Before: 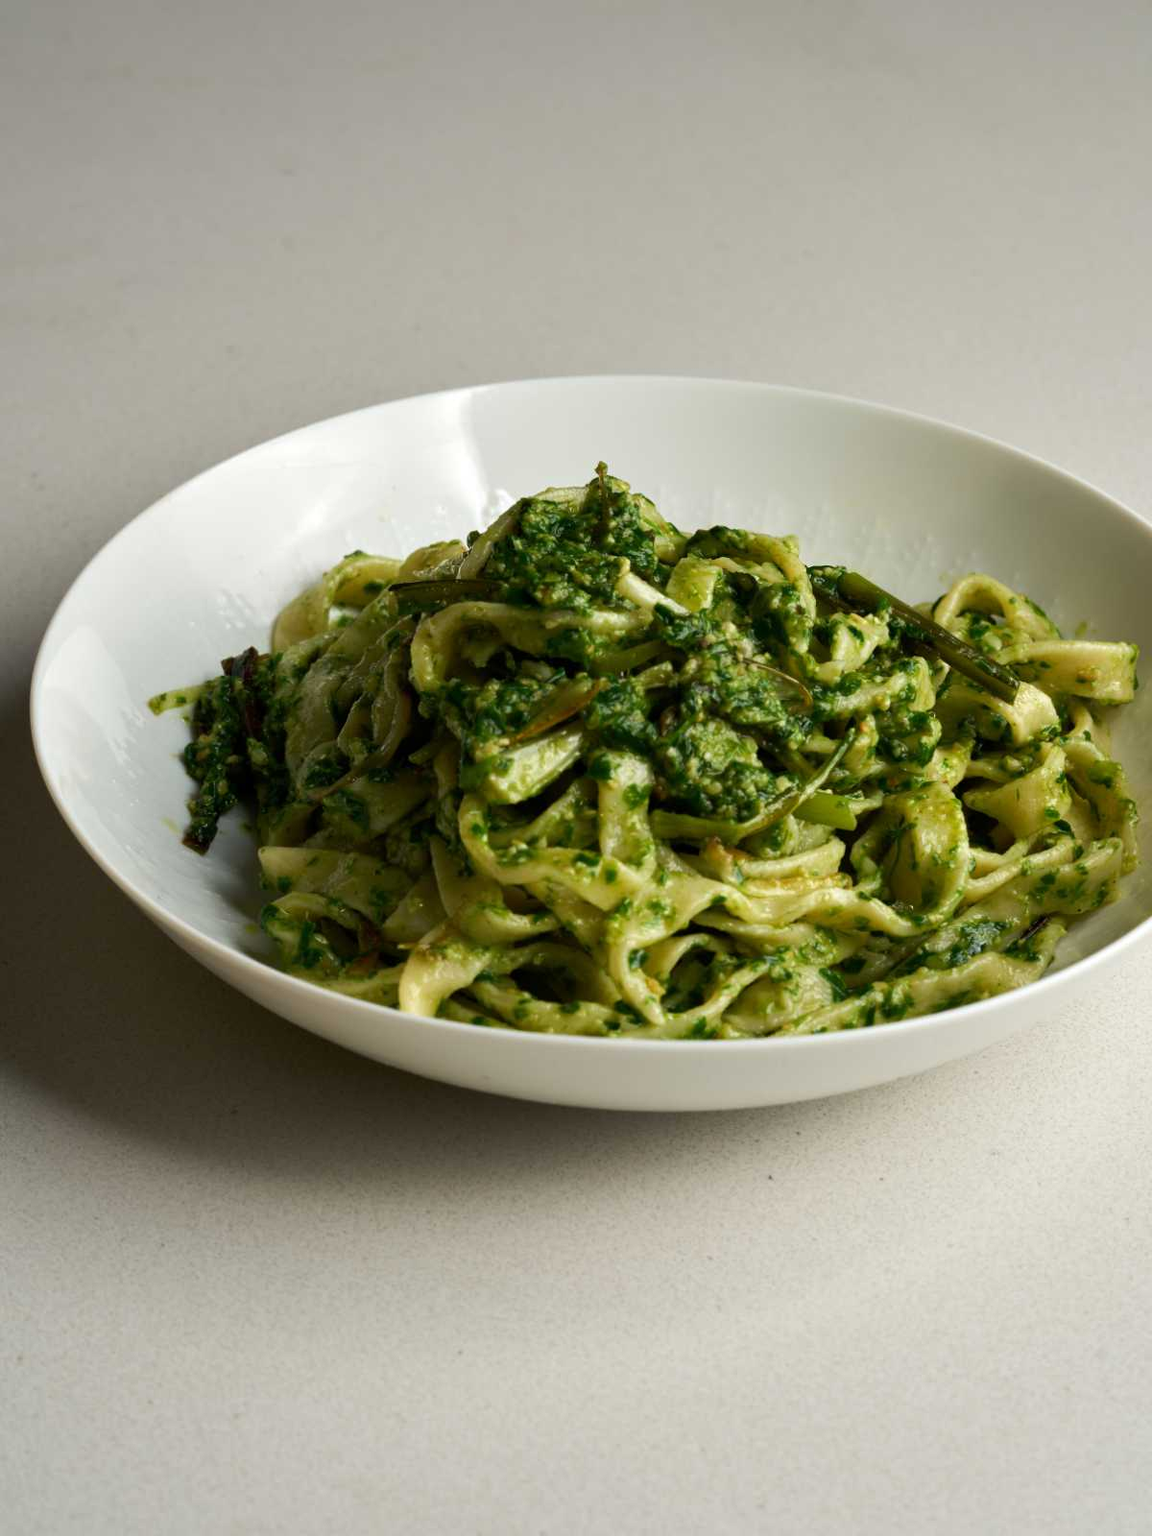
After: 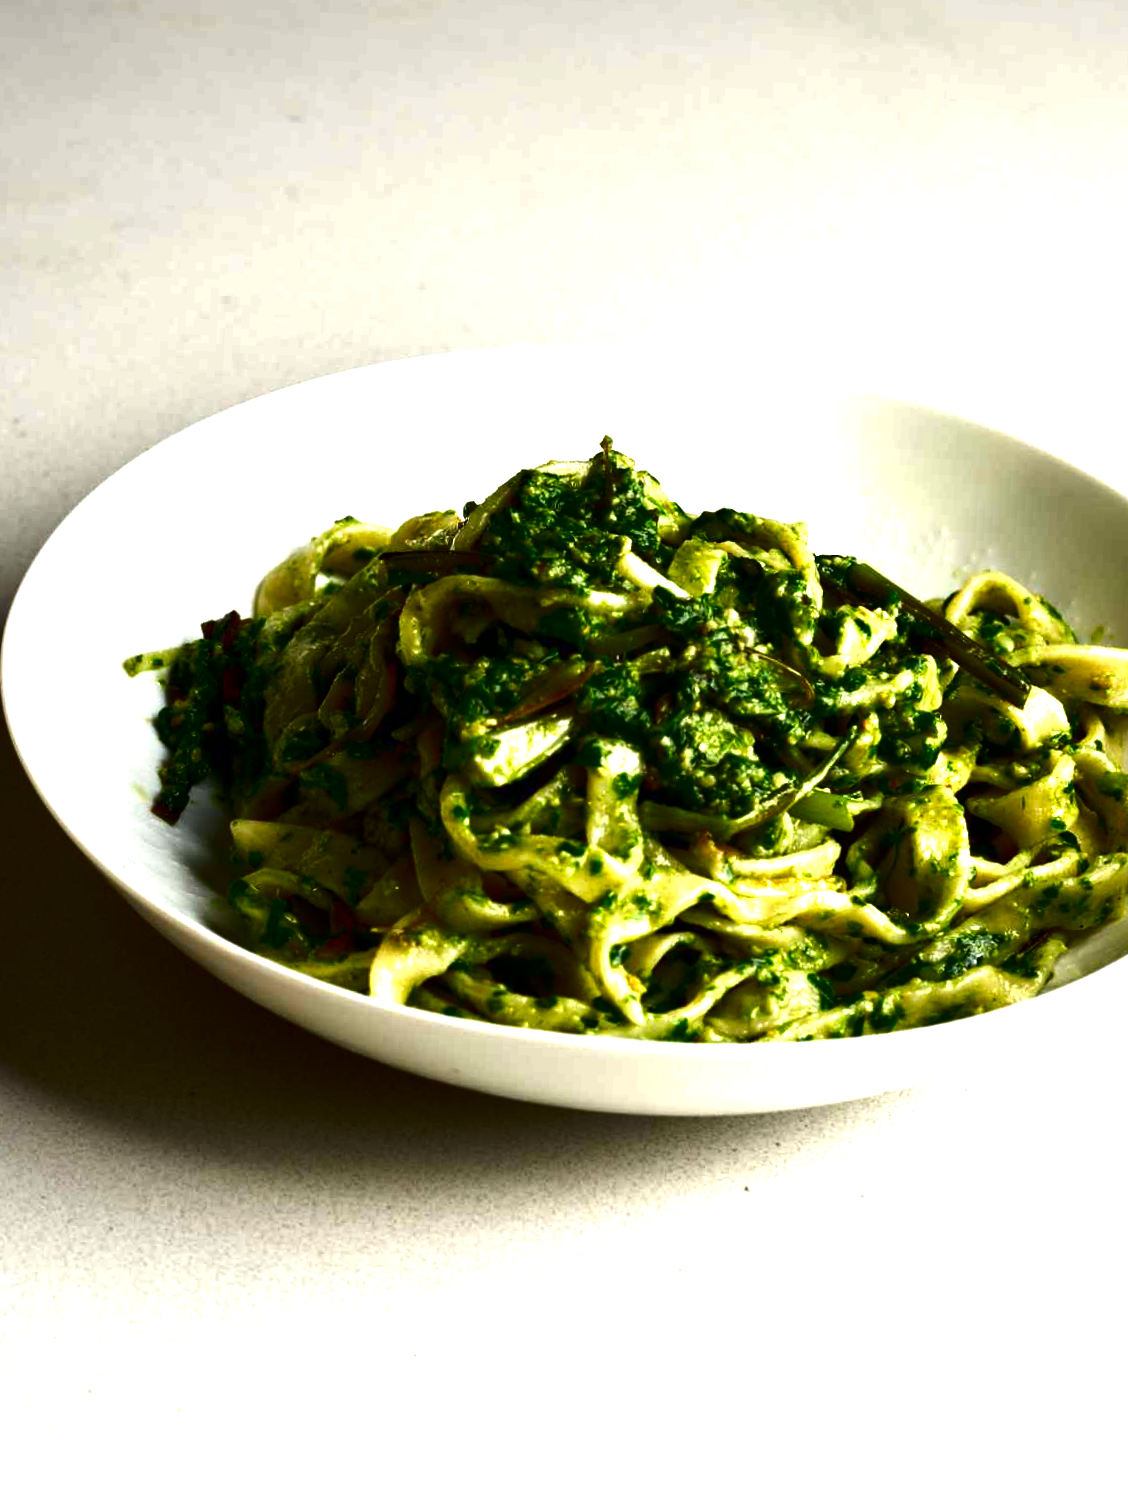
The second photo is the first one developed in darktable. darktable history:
contrast brightness saturation: contrast 0.093, brightness -0.575, saturation 0.175
exposure: black level correction 0, exposure 1.2 EV, compensate highlight preservation false
crop and rotate: angle -2.77°
